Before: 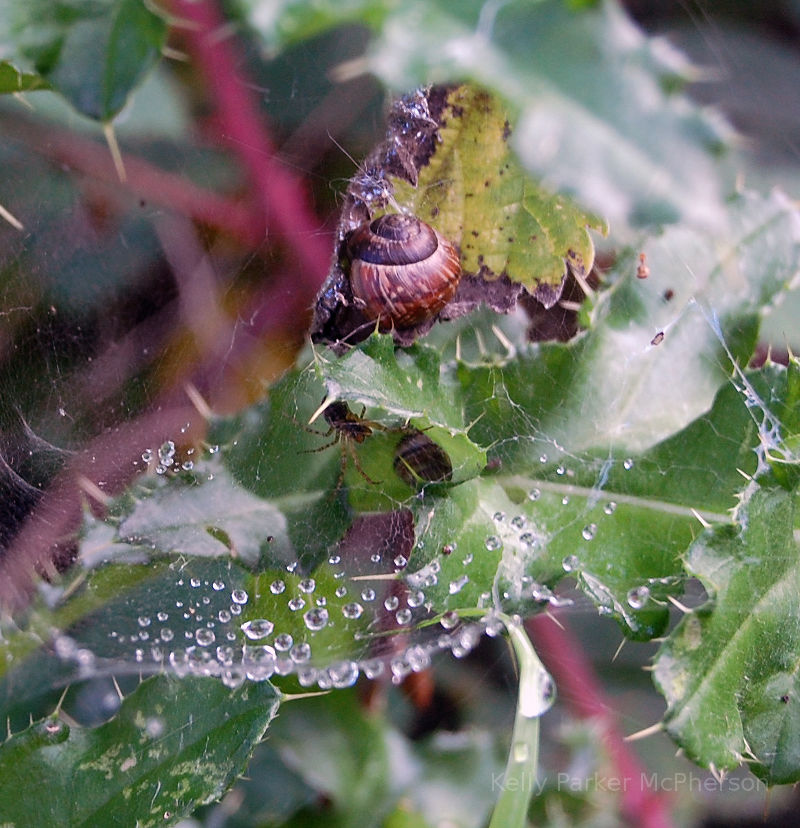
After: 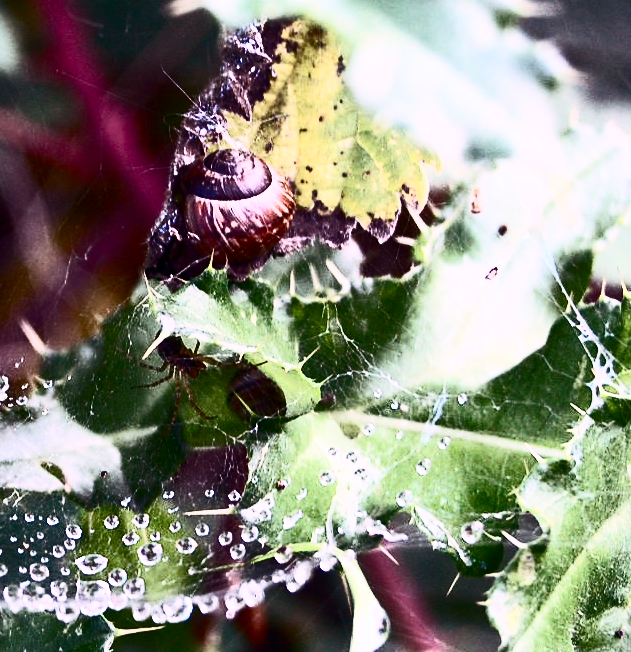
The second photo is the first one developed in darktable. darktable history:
crop and rotate: left 20.773%, top 7.937%, right 0.341%, bottom 13.312%
contrast brightness saturation: contrast 0.918, brightness 0.192
